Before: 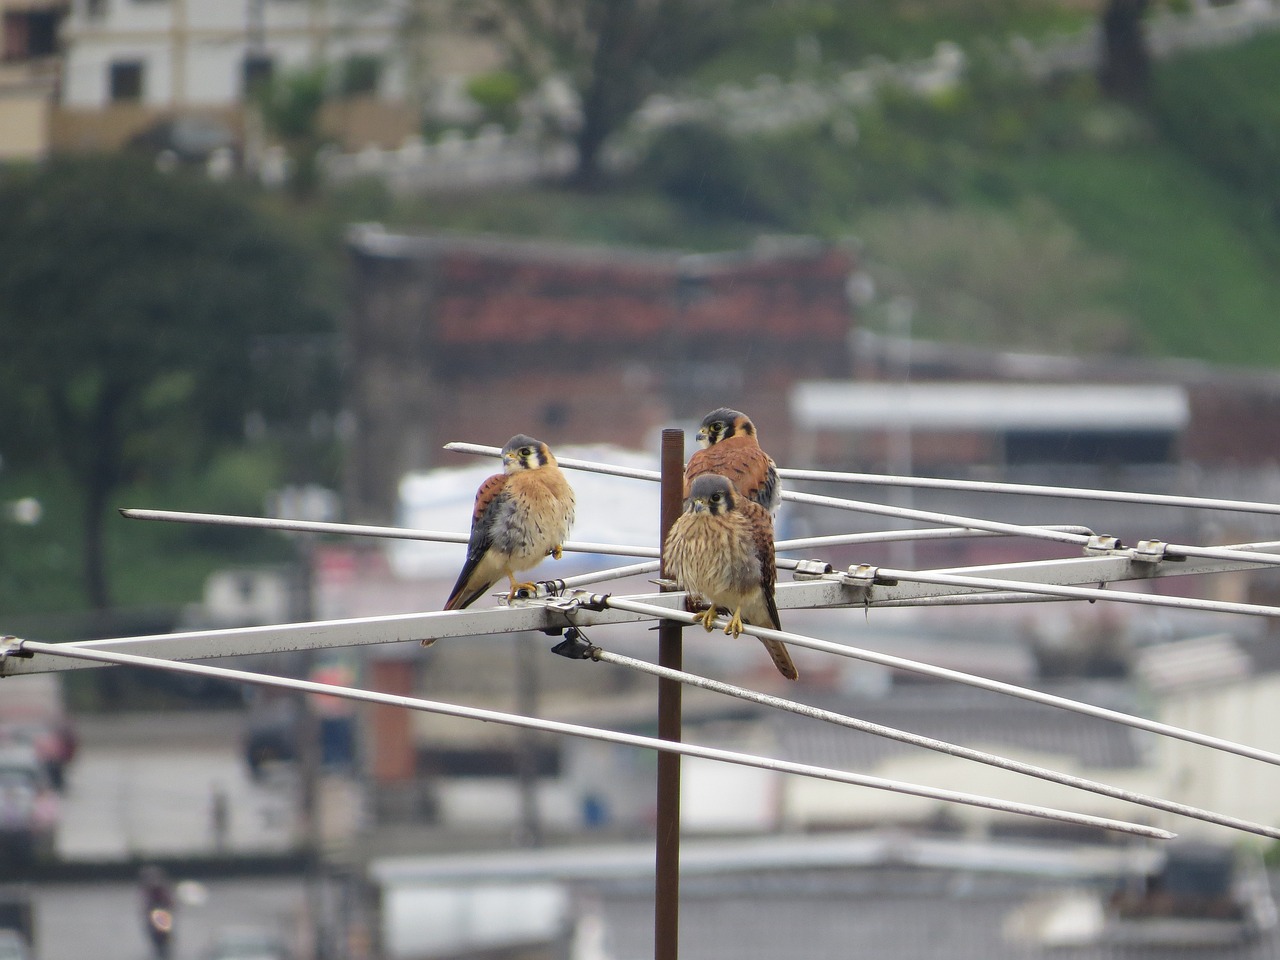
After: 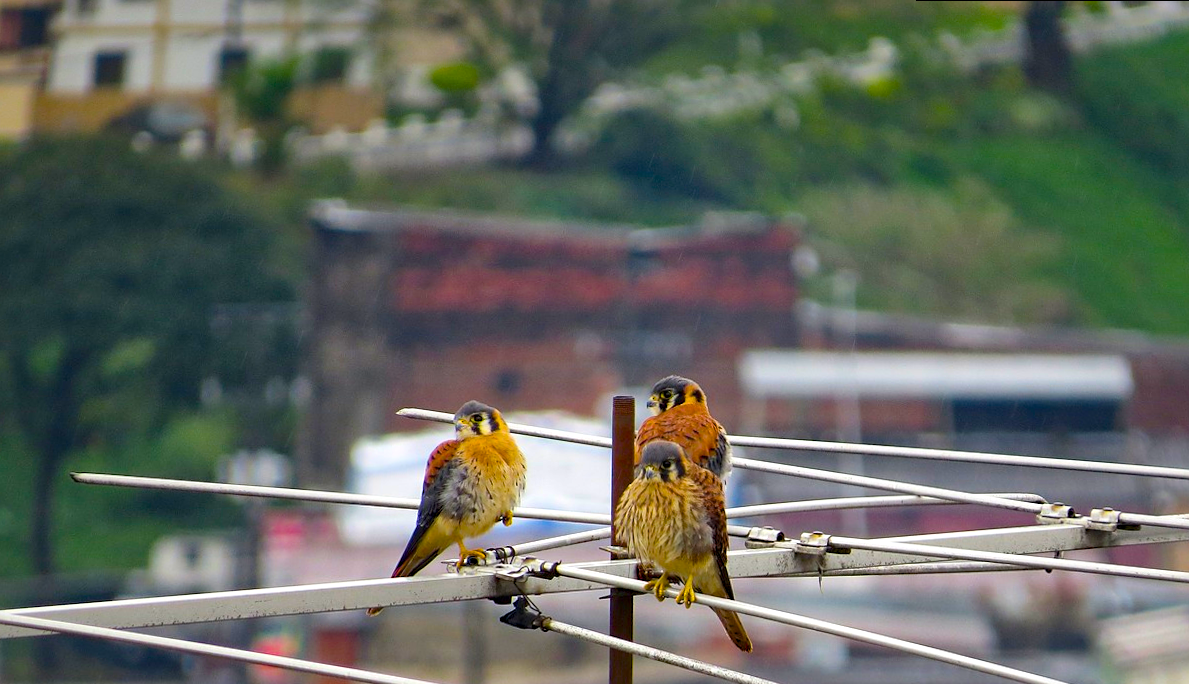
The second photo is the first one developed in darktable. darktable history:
crop: bottom 28.576%
local contrast: mode bilateral grid, contrast 20, coarseness 50, detail 141%, midtone range 0.2
color balance rgb: perceptual saturation grading › global saturation 100%
haze removal: compatibility mode true, adaptive false
rotate and perspective: rotation 0.215°, lens shift (vertical) -0.139, crop left 0.069, crop right 0.939, crop top 0.002, crop bottom 0.996
sharpen: amount 0.2
shadows and highlights: shadows 35, highlights -35, soften with gaussian
